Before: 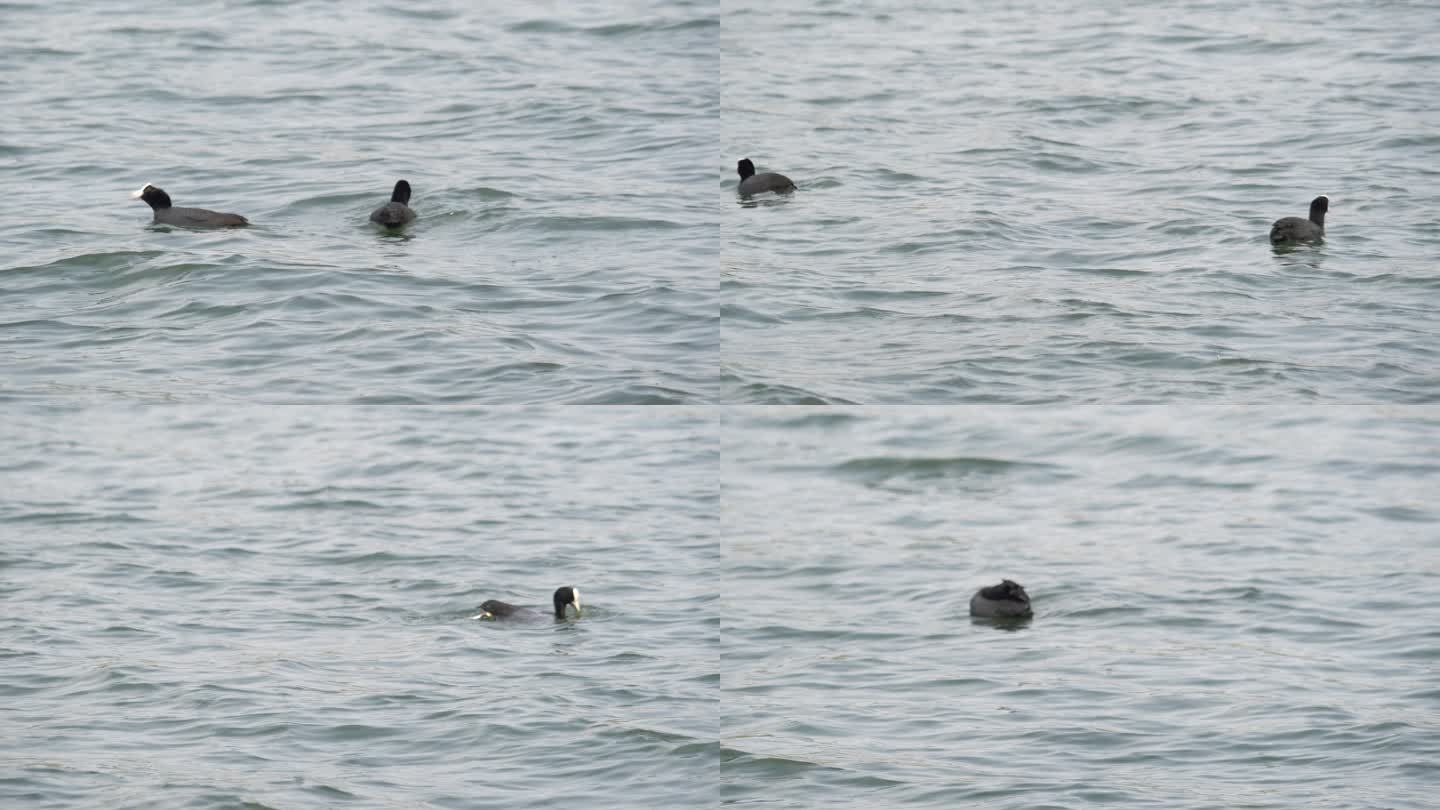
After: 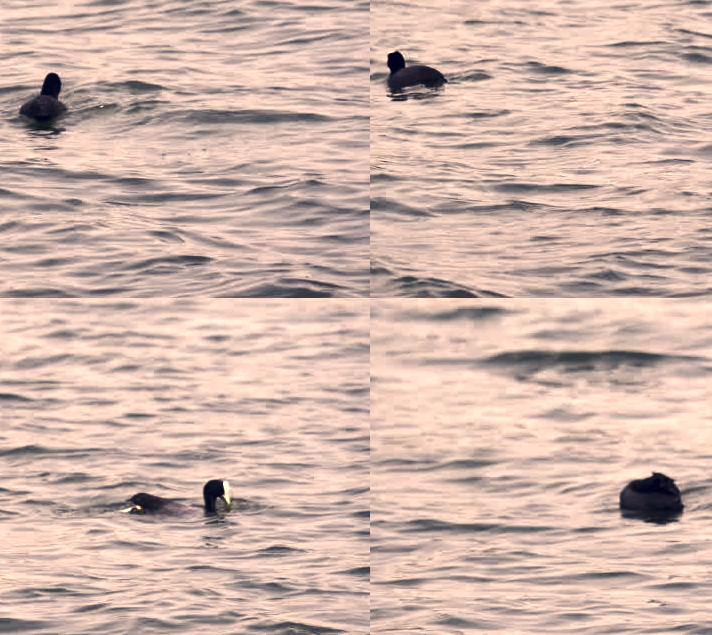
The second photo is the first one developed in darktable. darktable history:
shadows and highlights: soften with gaussian
crop and rotate: angle 0.02°, left 24.353%, top 13.219%, right 26.156%, bottom 8.224%
color balance rgb: linear chroma grading › global chroma 10%, global vibrance 10%, contrast 15%, saturation formula JzAzBz (2021)
base curve: curves: ch0 [(0, 0) (0.073, 0.04) (0.157, 0.139) (0.492, 0.492) (0.758, 0.758) (1, 1)], preserve colors none
exposure: exposure 0.2 EV, compensate highlight preservation false
color correction: highlights a* 19.59, highlights b* 27.49, shadows a* 3.46, shadows b* -17.28, saturation 0.73
tone equalizer: on, module defaults
